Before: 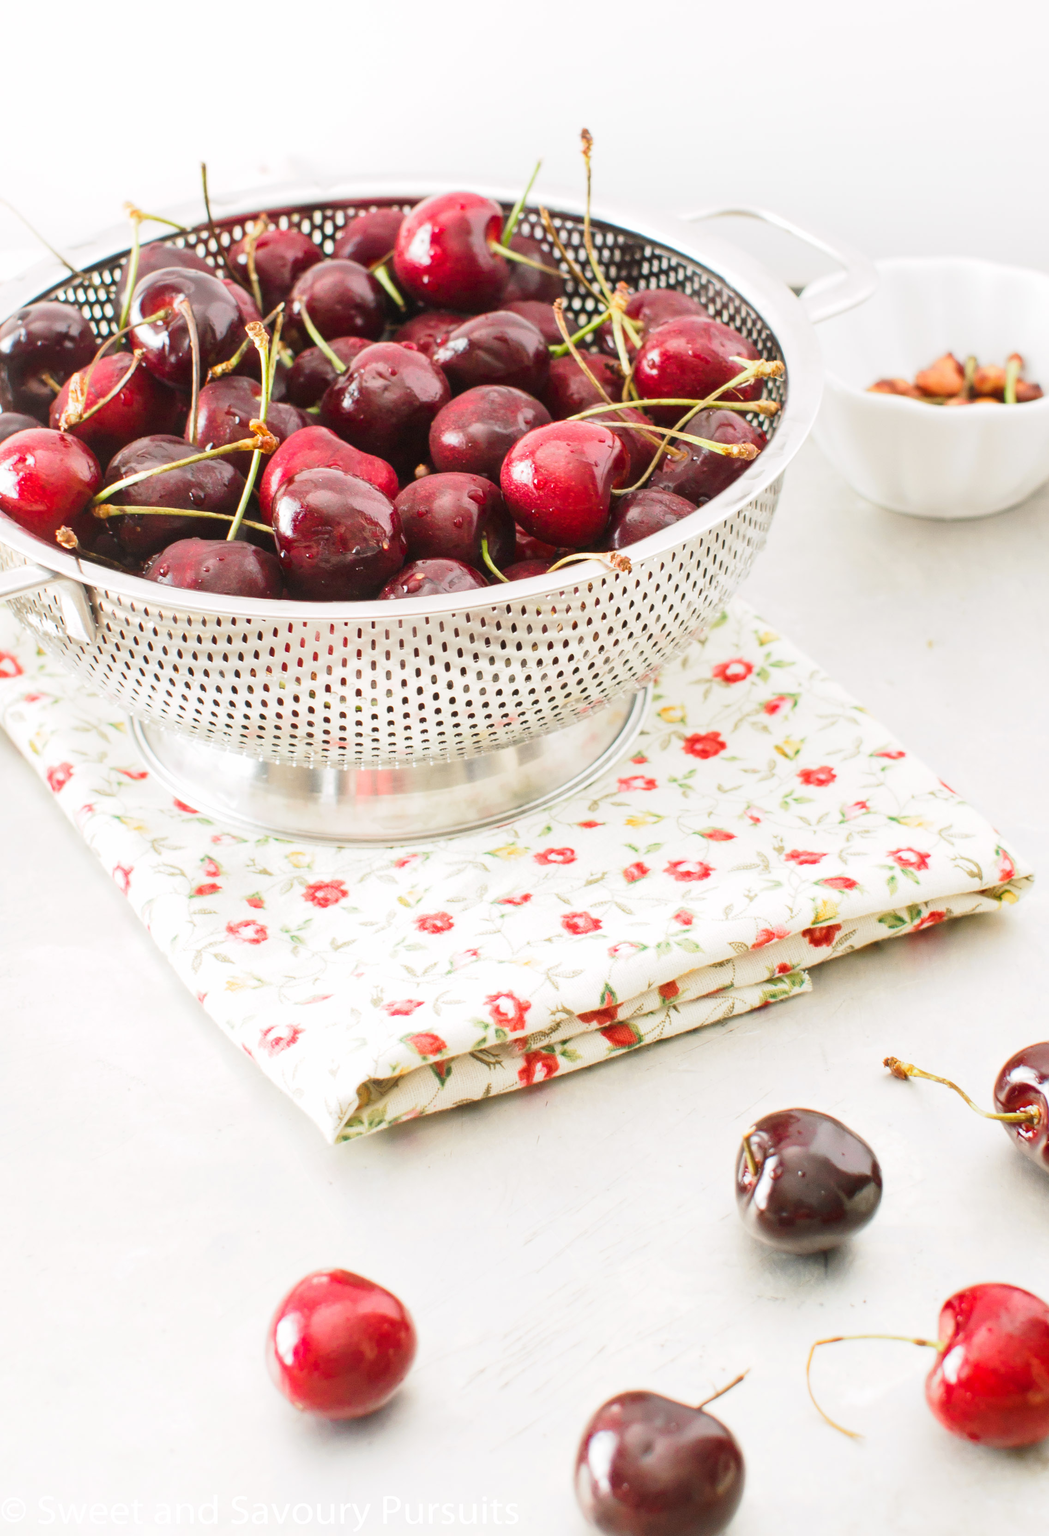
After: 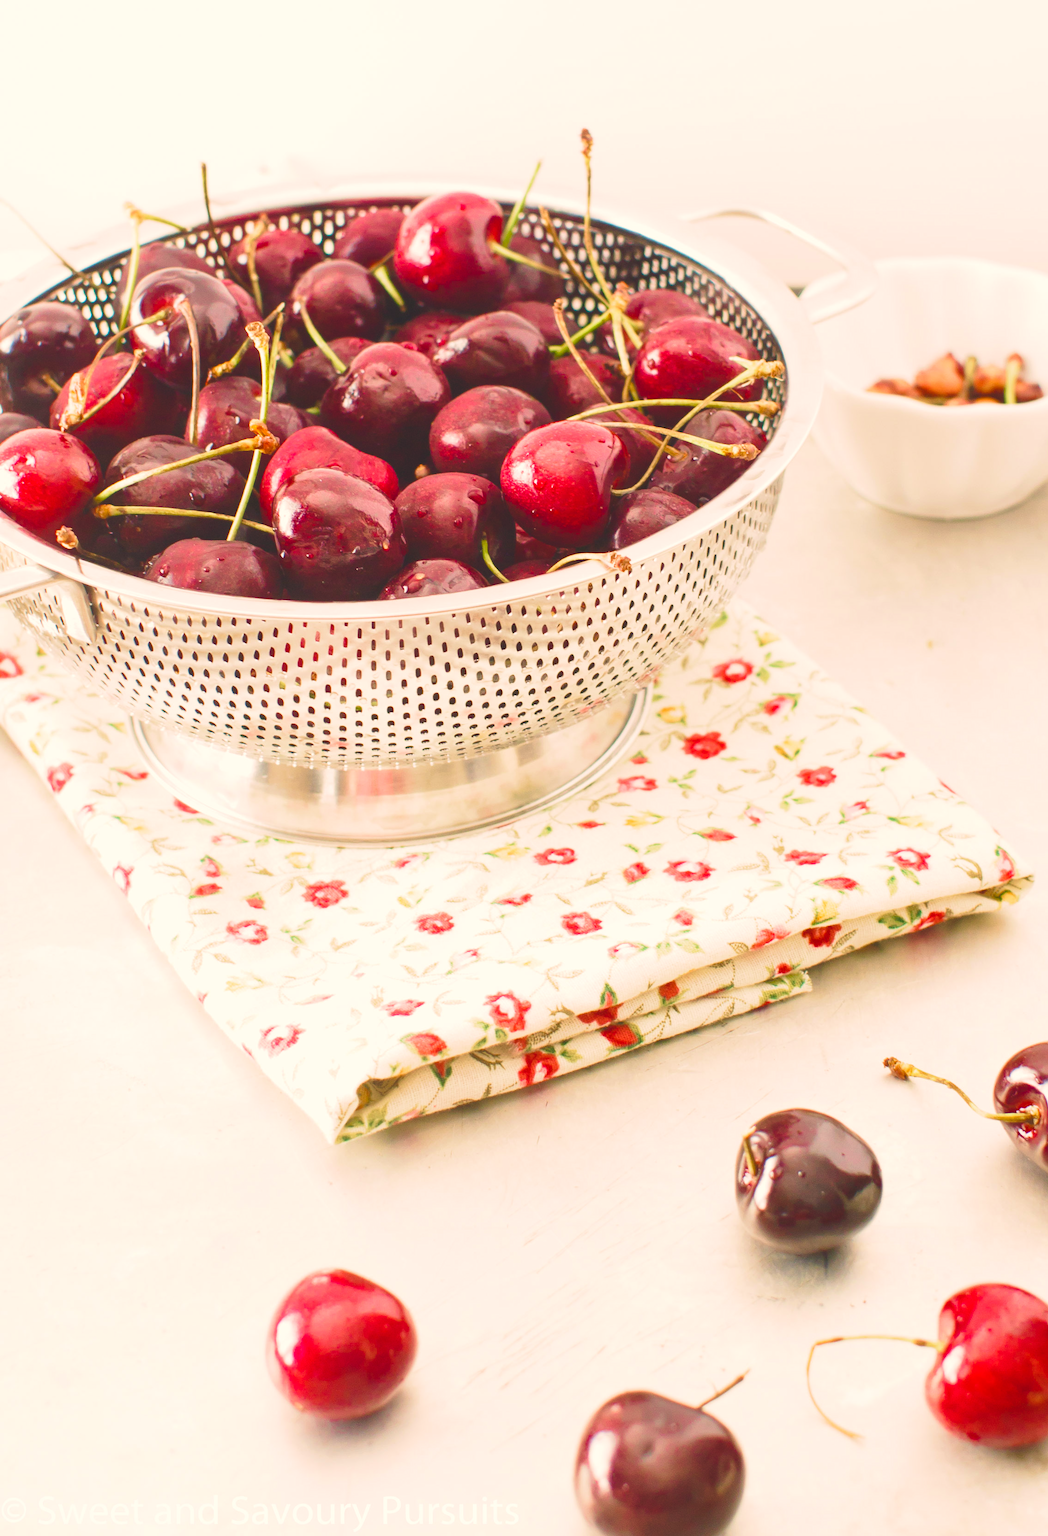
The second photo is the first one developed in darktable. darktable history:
velvia: strength 45%
color balance rgb: shadows lift › chroma 2%, shadows lift › hue 247.2°, power › chroma 0.3%, power › hue 25.2°, highlights gain › chroma 3%, highlights gain › hue 60°, global offset › luminance 2%, perceptual saturation grading › global saturation 20%, perceptual saturation grading › highlights -20%, perceptual saturation grading › shadows 30%
